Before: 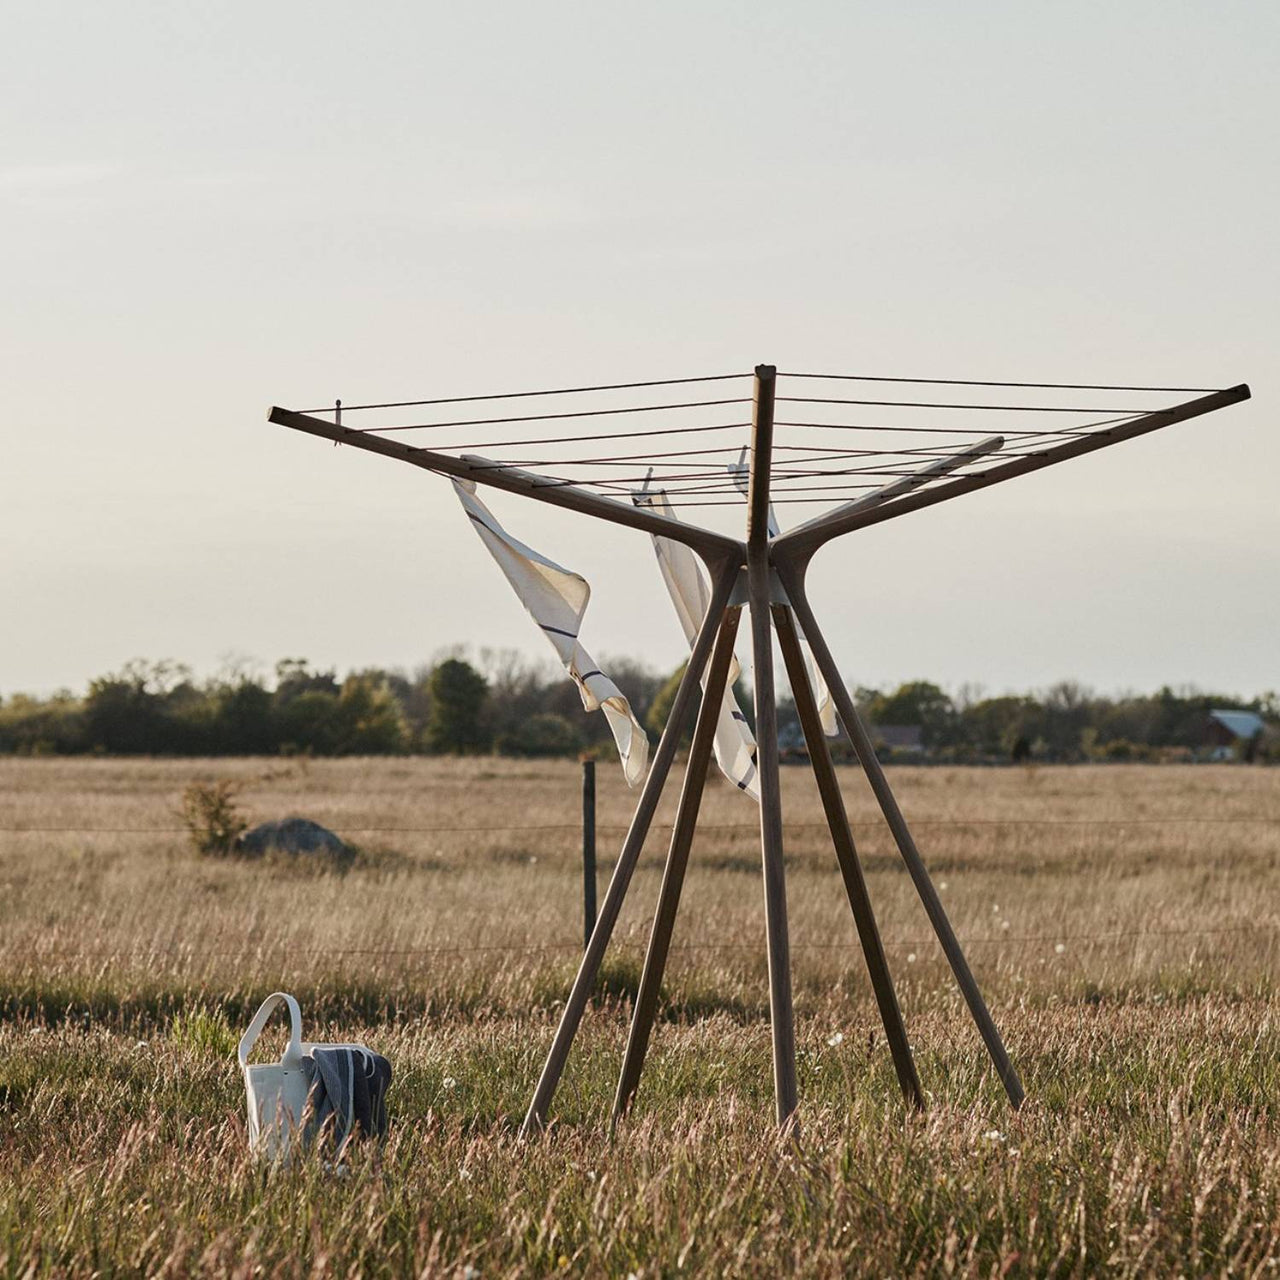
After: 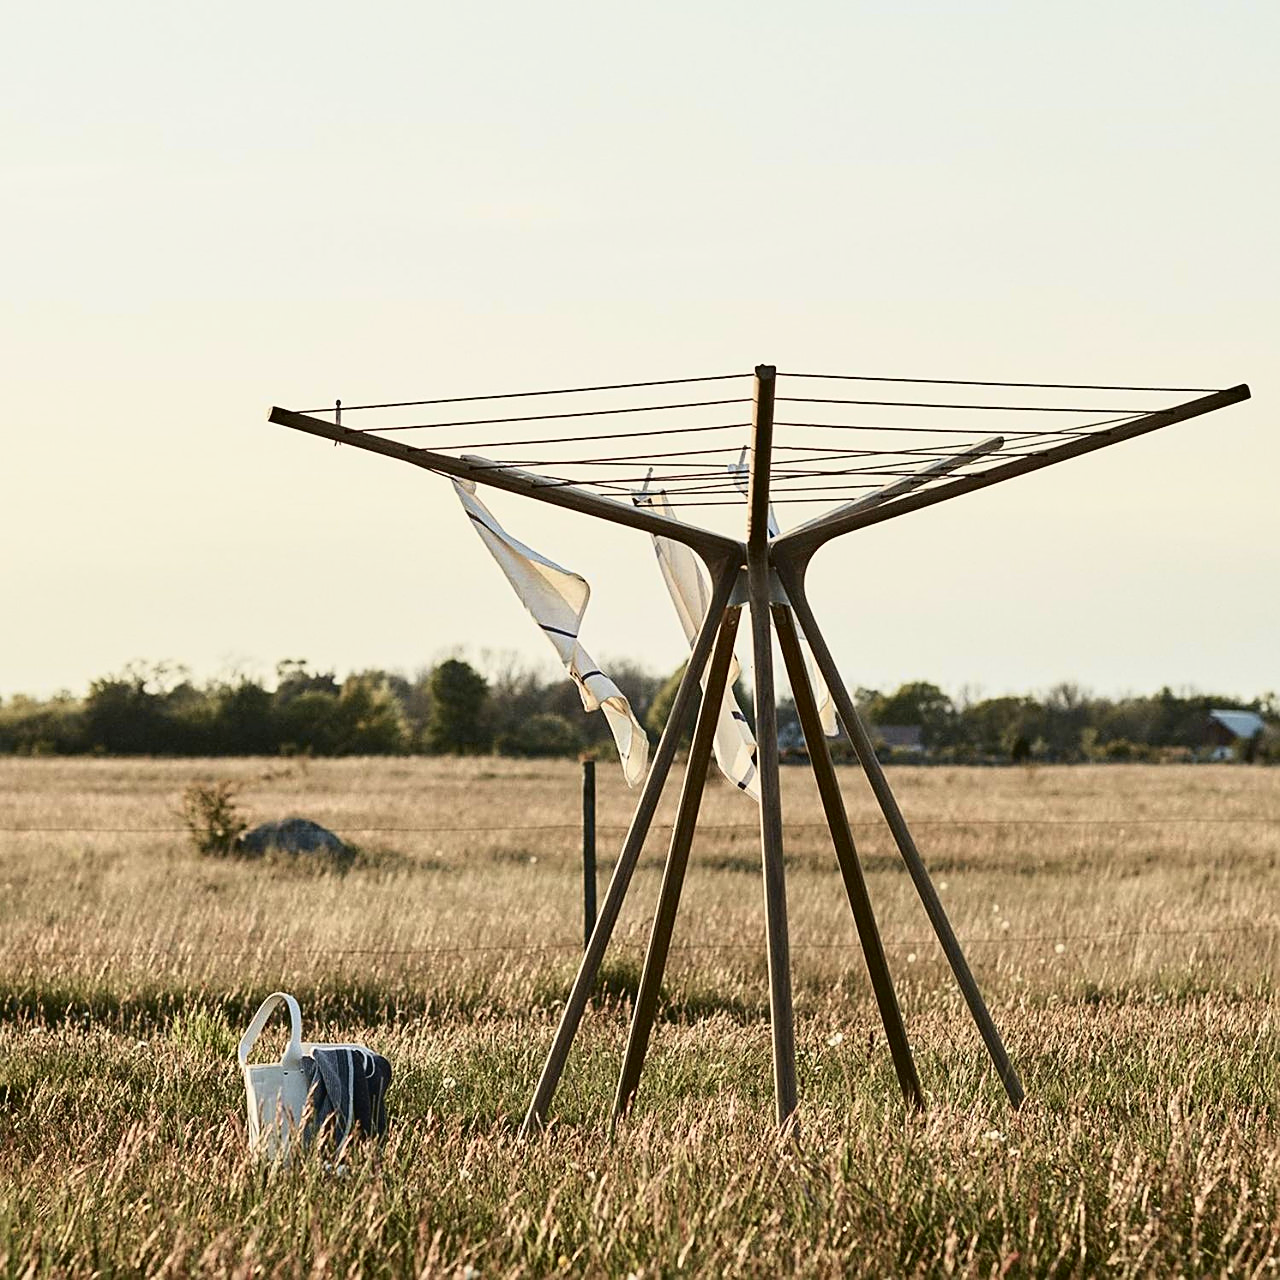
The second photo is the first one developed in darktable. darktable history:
sharpen: on, module defaults
tone curve: curves: ch0 [(0, 0.023) (0.087, 0.065) (0.184, 0.168) (0.45, 0.54) (0.57, 0.683) (0.706, 0.841) (0.877, 0.948) (1, 0.984)]; ch1 [(0, 0) (0.388, 0.369) (0.447, 0.447) (0.505, 0.5) (0.534, 0.535) (0.563, 0.563) (0.579, 0.59) (0.644, 0.663) (1, 1)]; ch2 [(0, 0) (0.301, 0.259) (0.385, 0.395) (0.492, 0.496) (0.518, 0.537) (0.583, 0.605) (0.673, 0.667) (1, 1)], color space Lab, independent channels, preserve colors none
